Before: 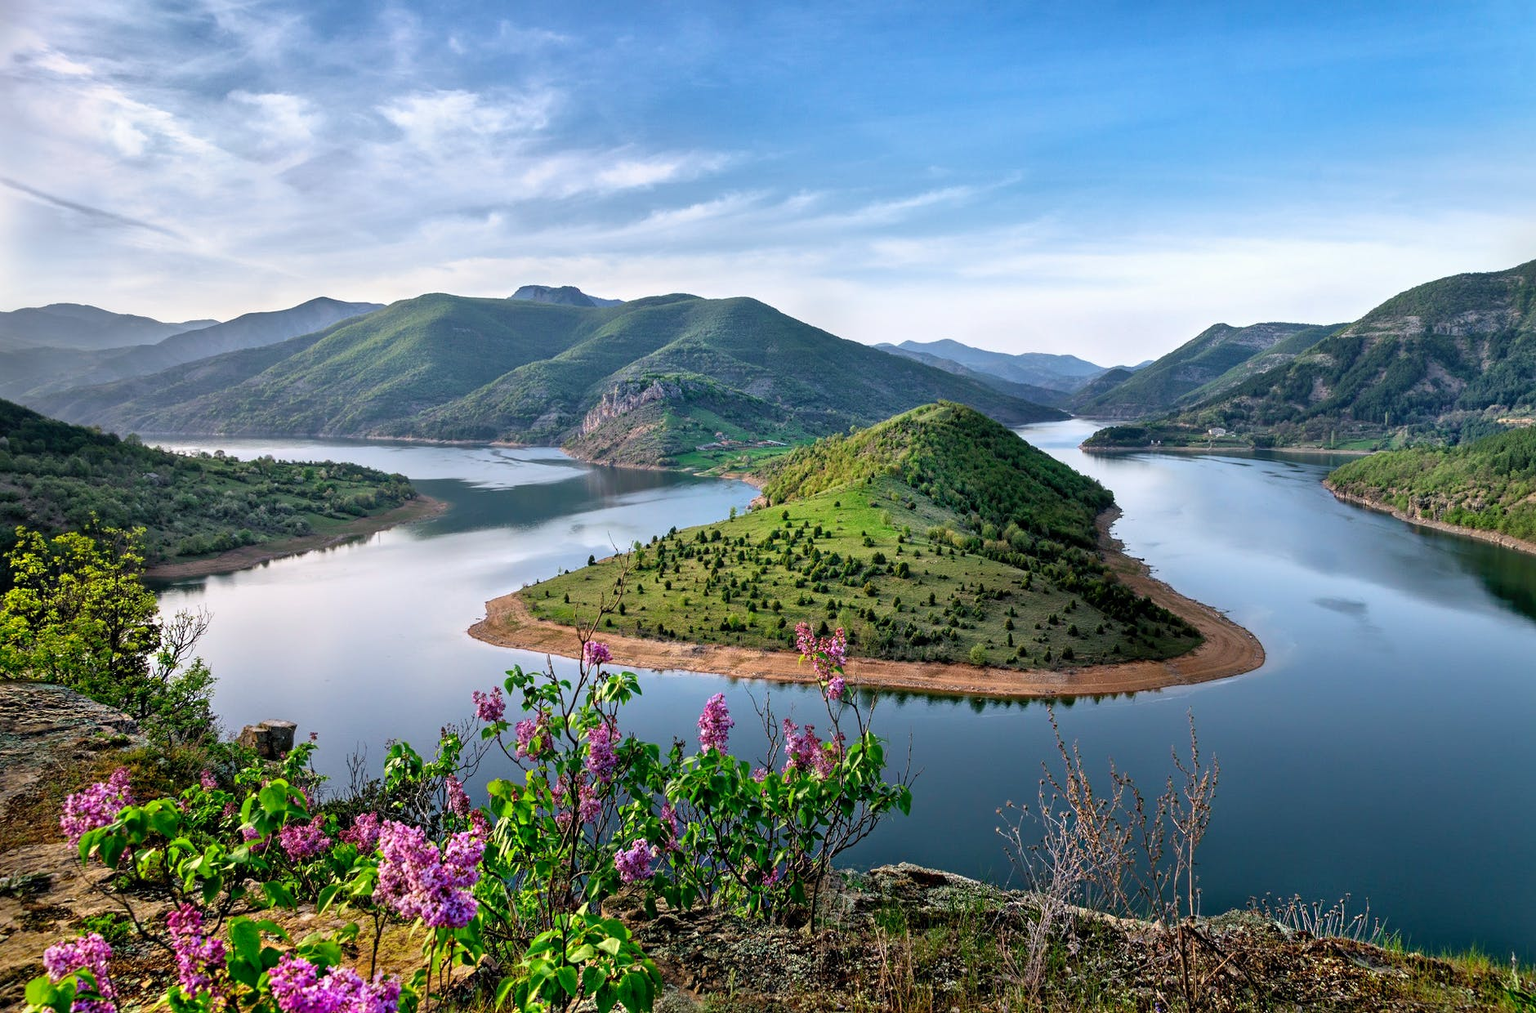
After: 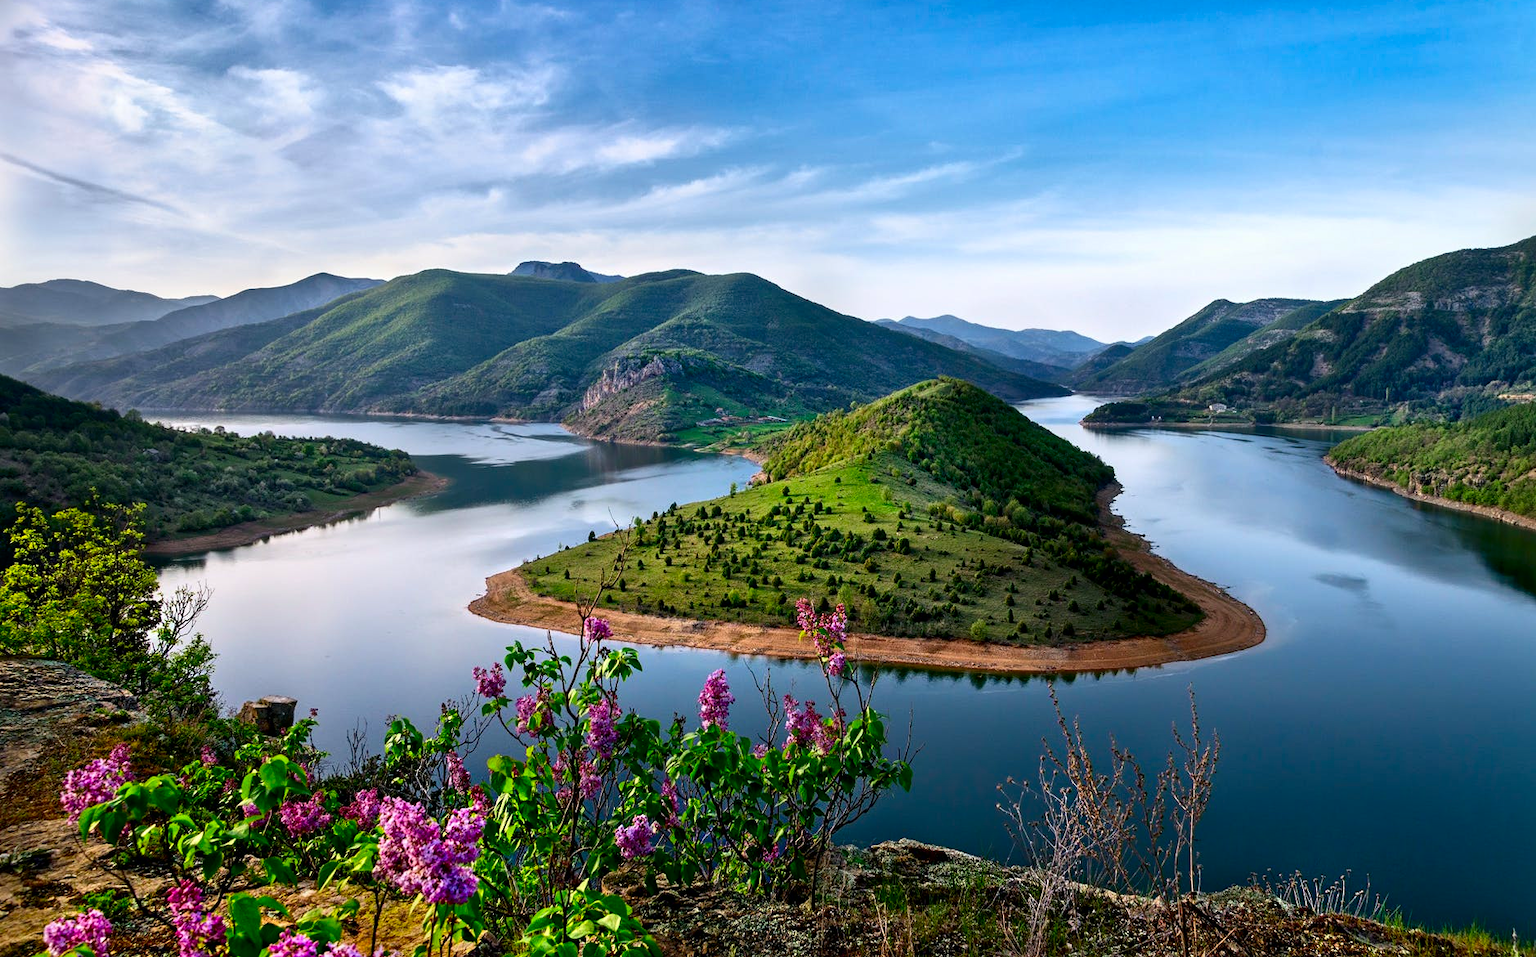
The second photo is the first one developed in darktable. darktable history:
contrast brightness saturation: contrast 0.12, brightness -0.12, saturation 0.2
crop and rotate: top 2.479%, bottom 3.018%
